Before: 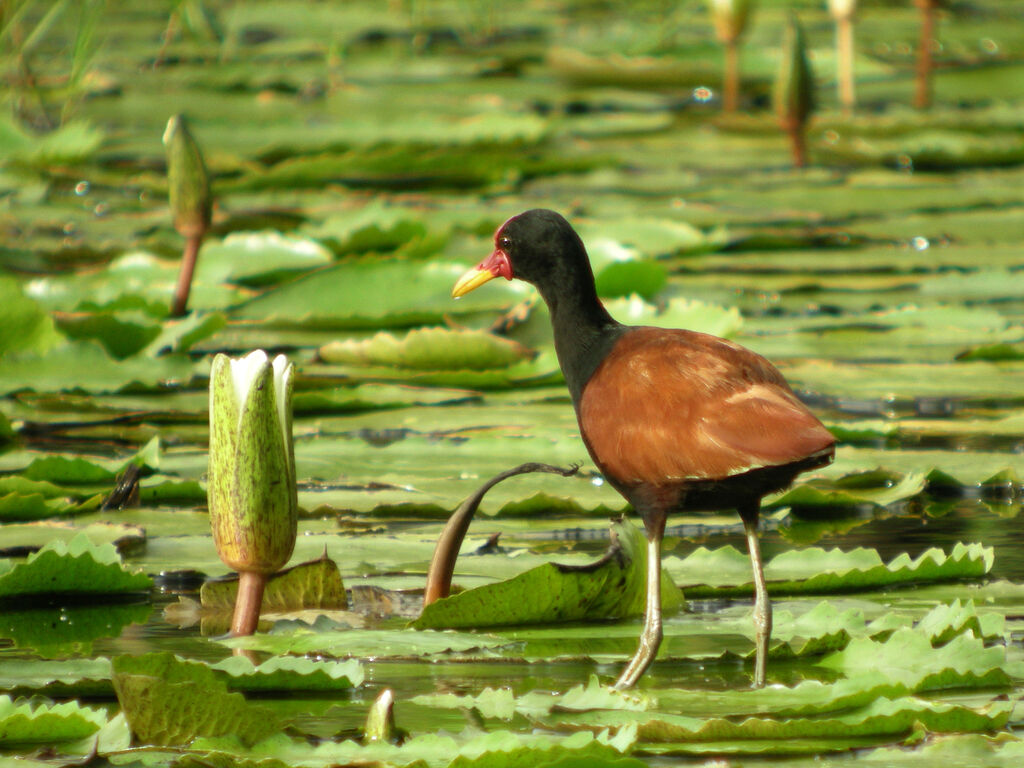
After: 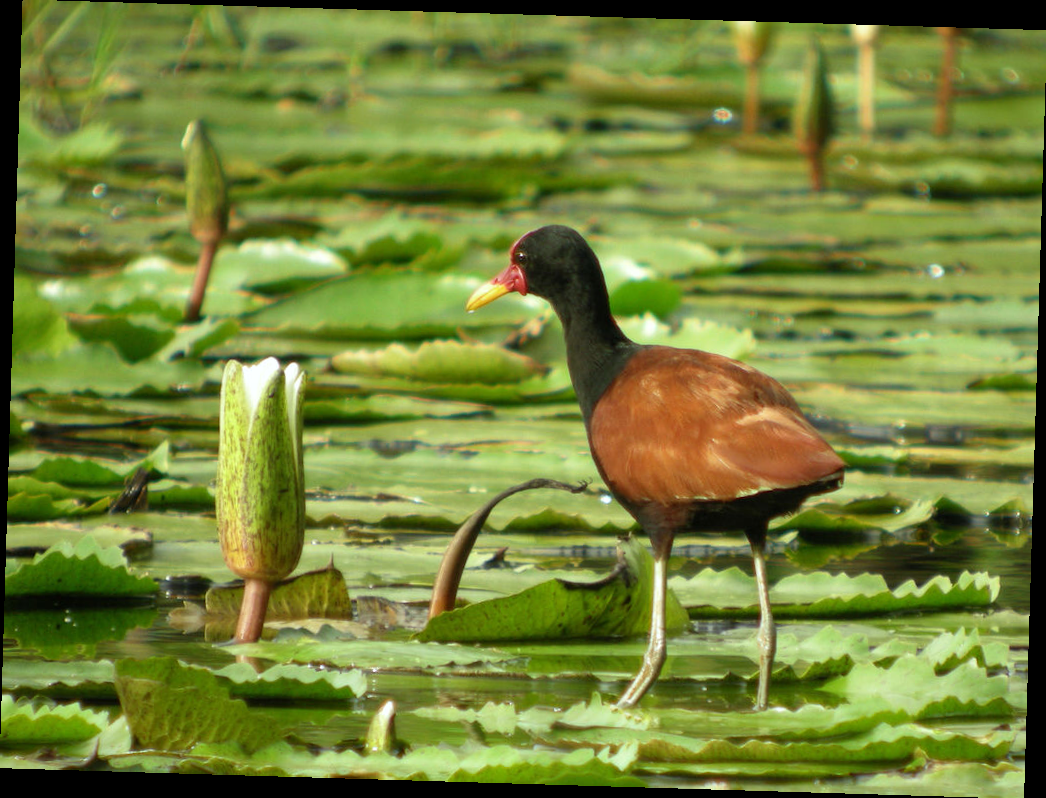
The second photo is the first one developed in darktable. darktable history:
rotate and perspective: rotation 1.72°, automatic cropping off
white balance: red 0.983, blue 1.036
